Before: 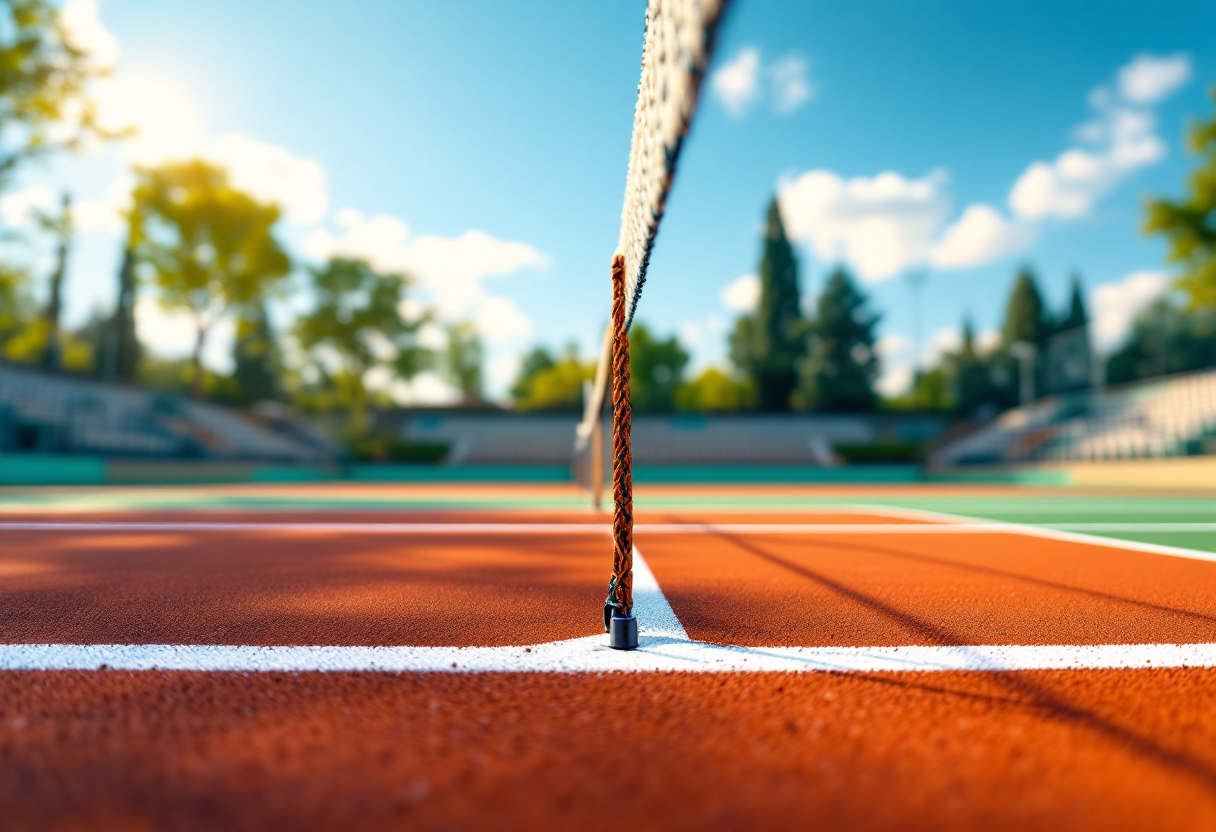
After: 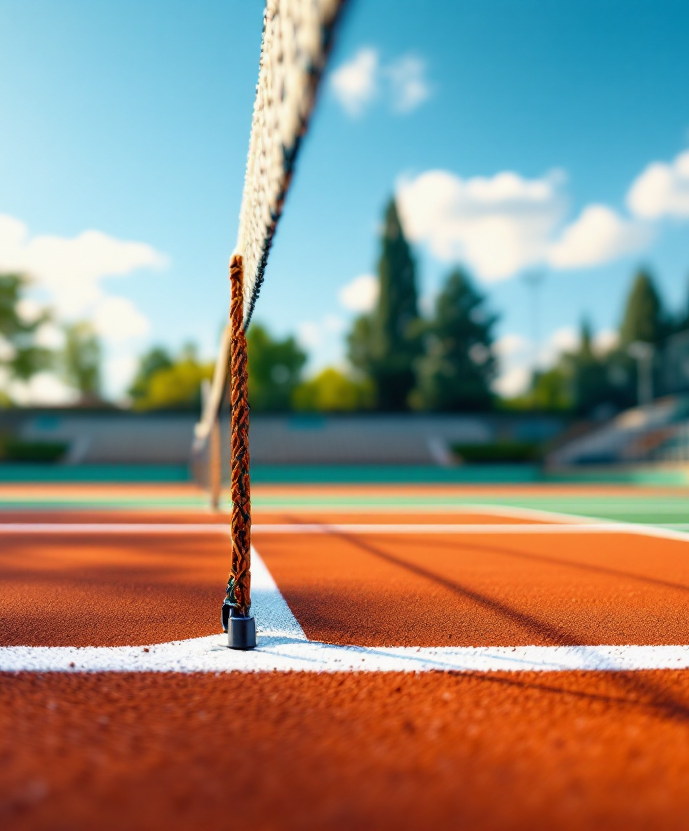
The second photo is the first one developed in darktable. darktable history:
exposure: exposure -0.048 EV, compensate highlight preservation false
crop: left 31.458%, top 0%, right 11.876%
